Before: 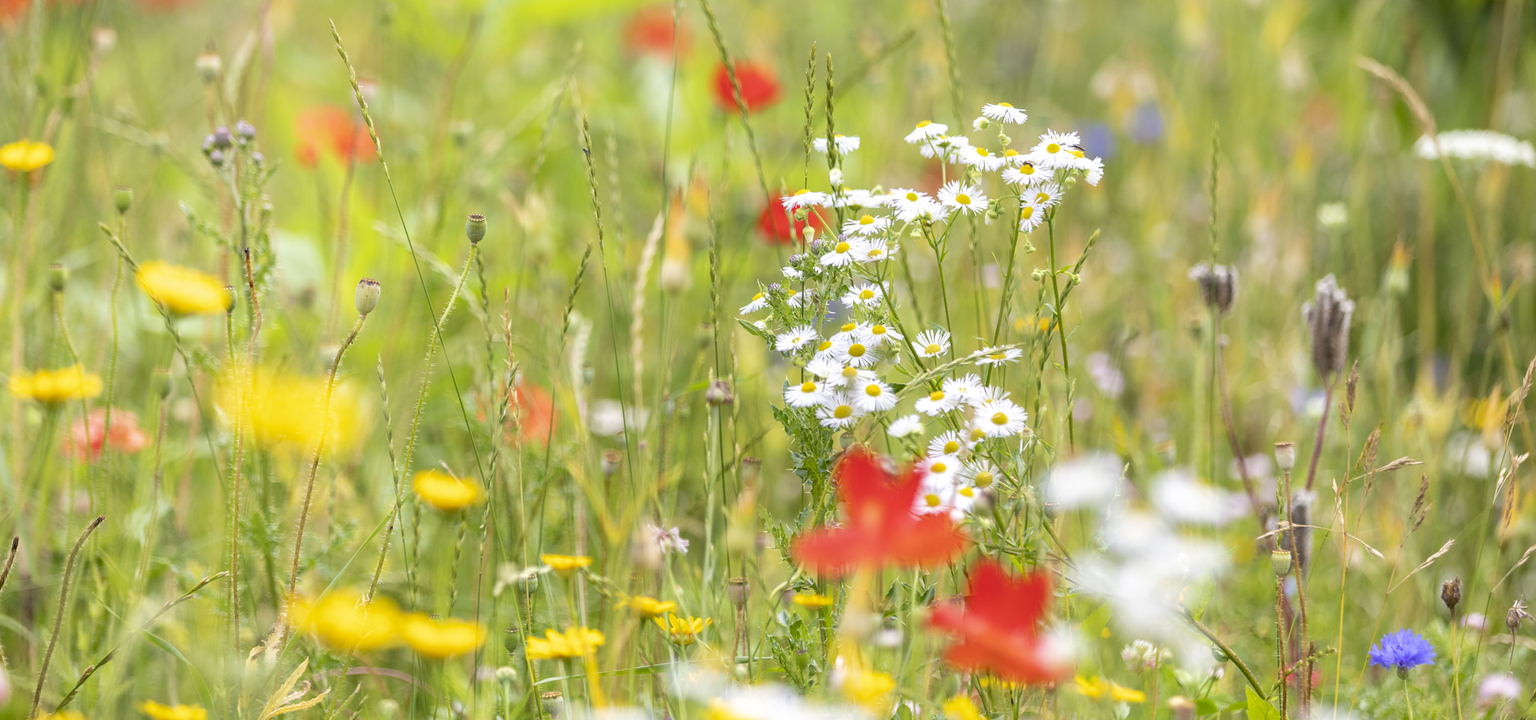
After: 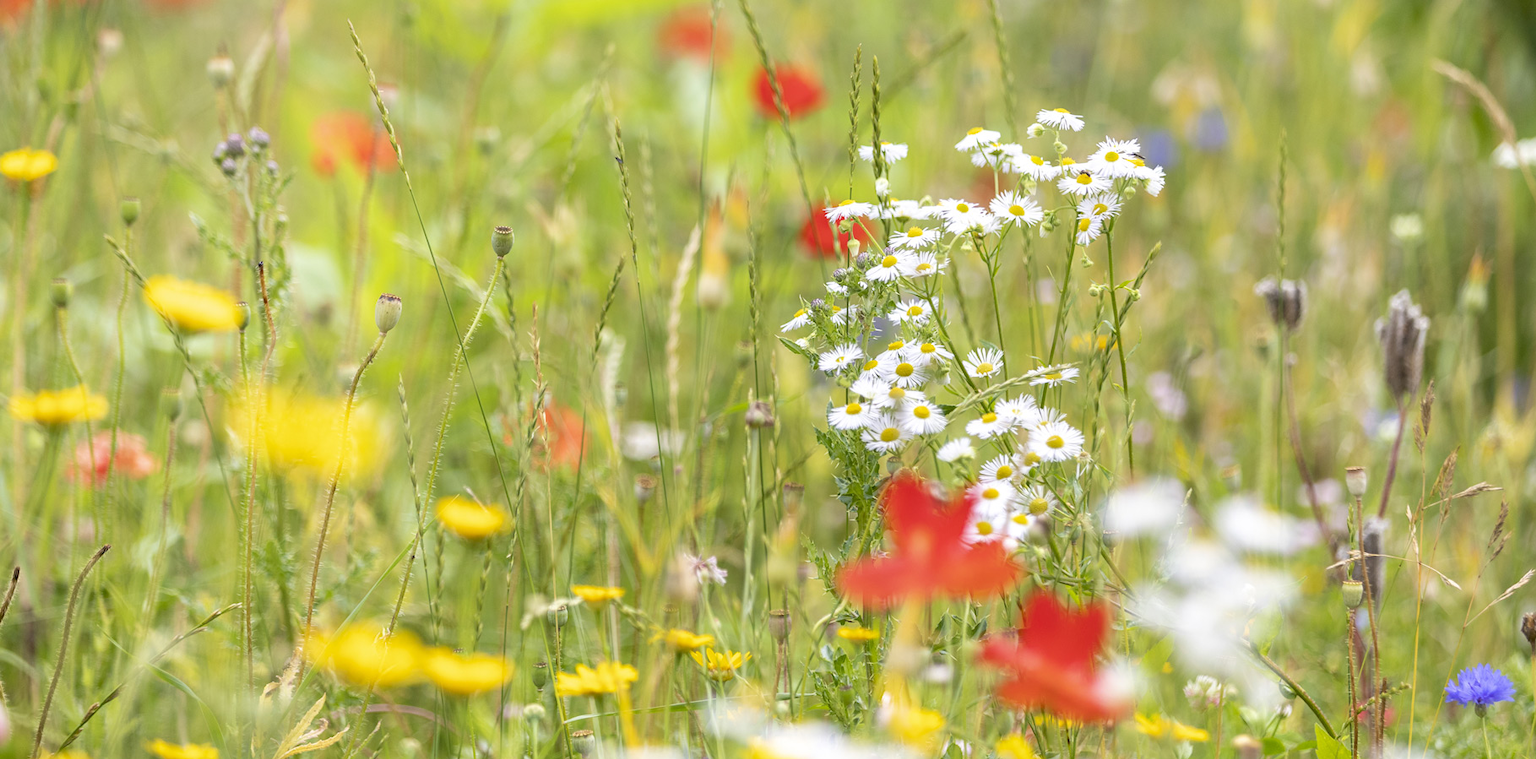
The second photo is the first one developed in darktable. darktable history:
crop and rotate: left 0%, right 5.211%
